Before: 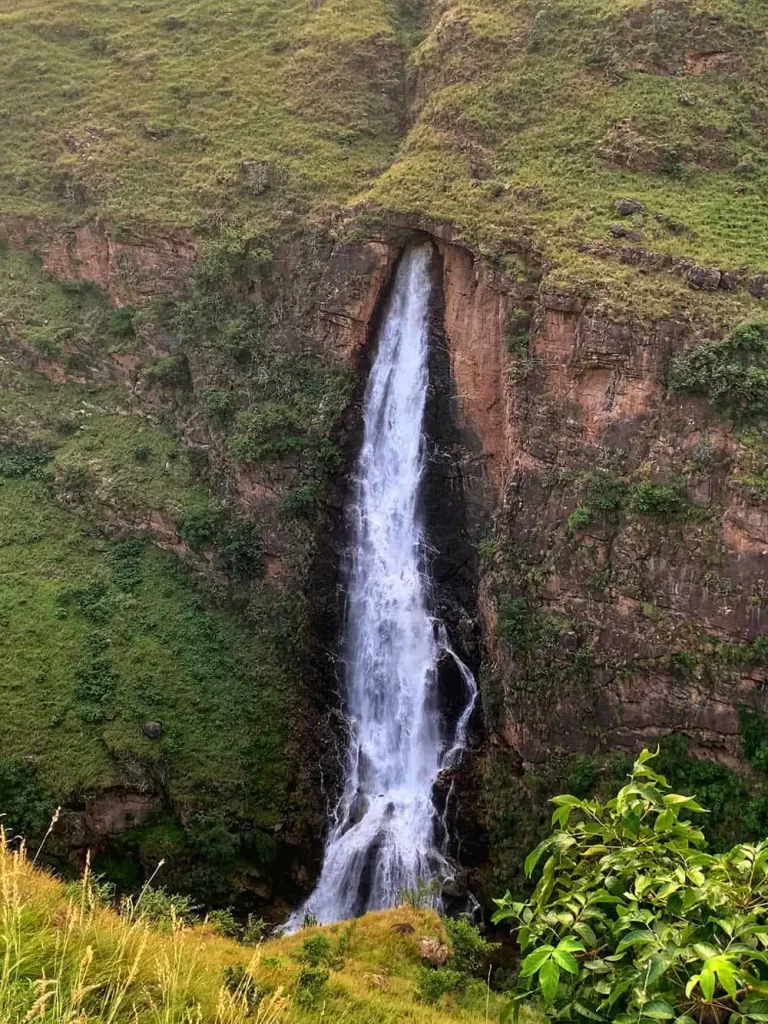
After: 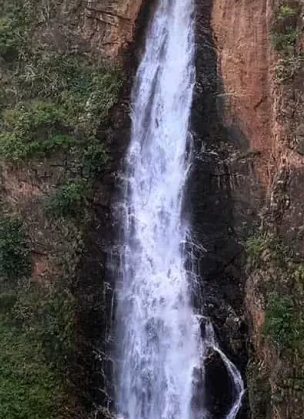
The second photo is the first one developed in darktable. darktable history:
crop: left 30.351%, top 29.562%, right 29.944%, bottom 29.512%
